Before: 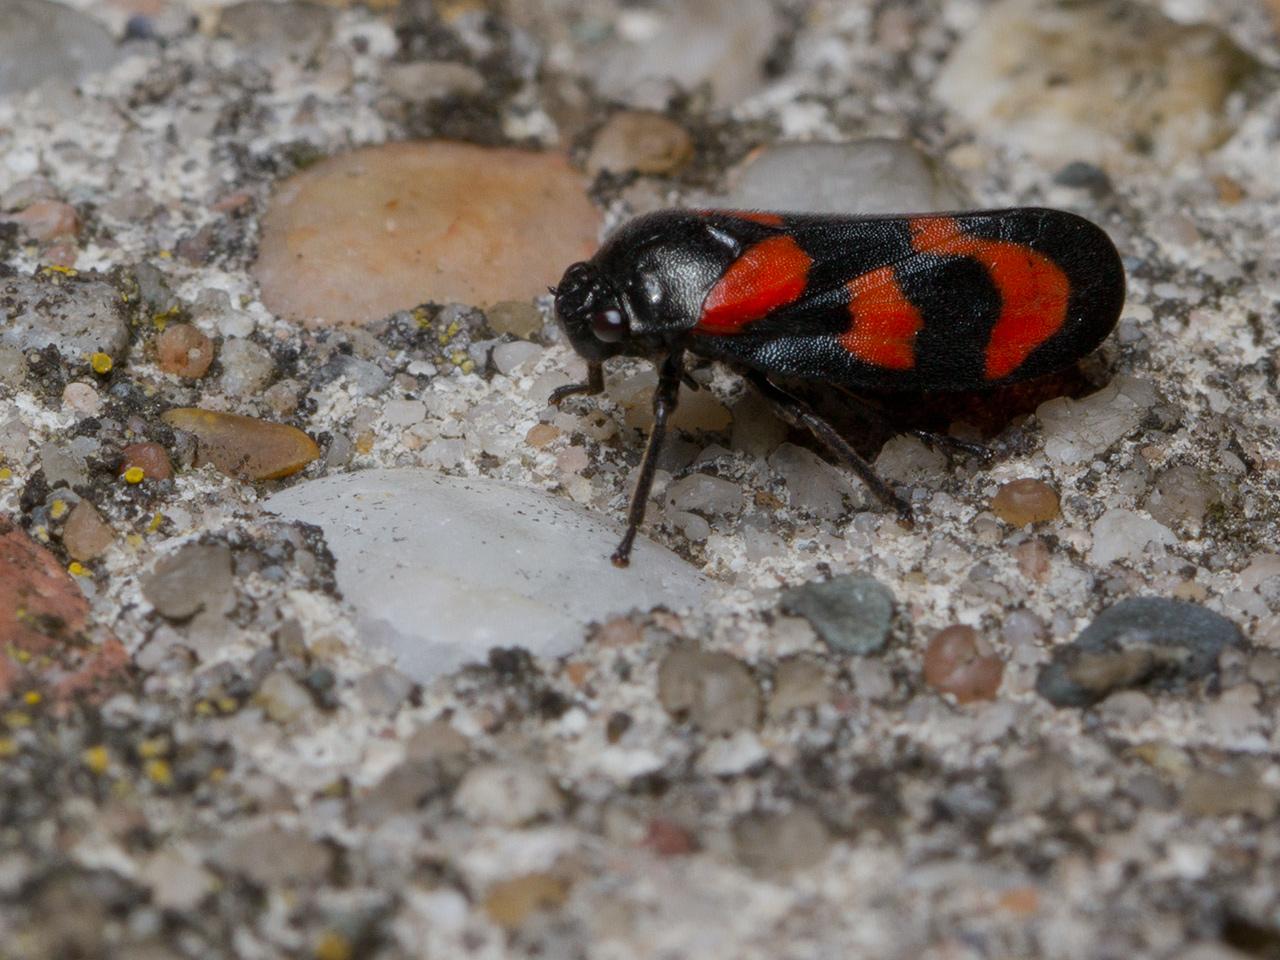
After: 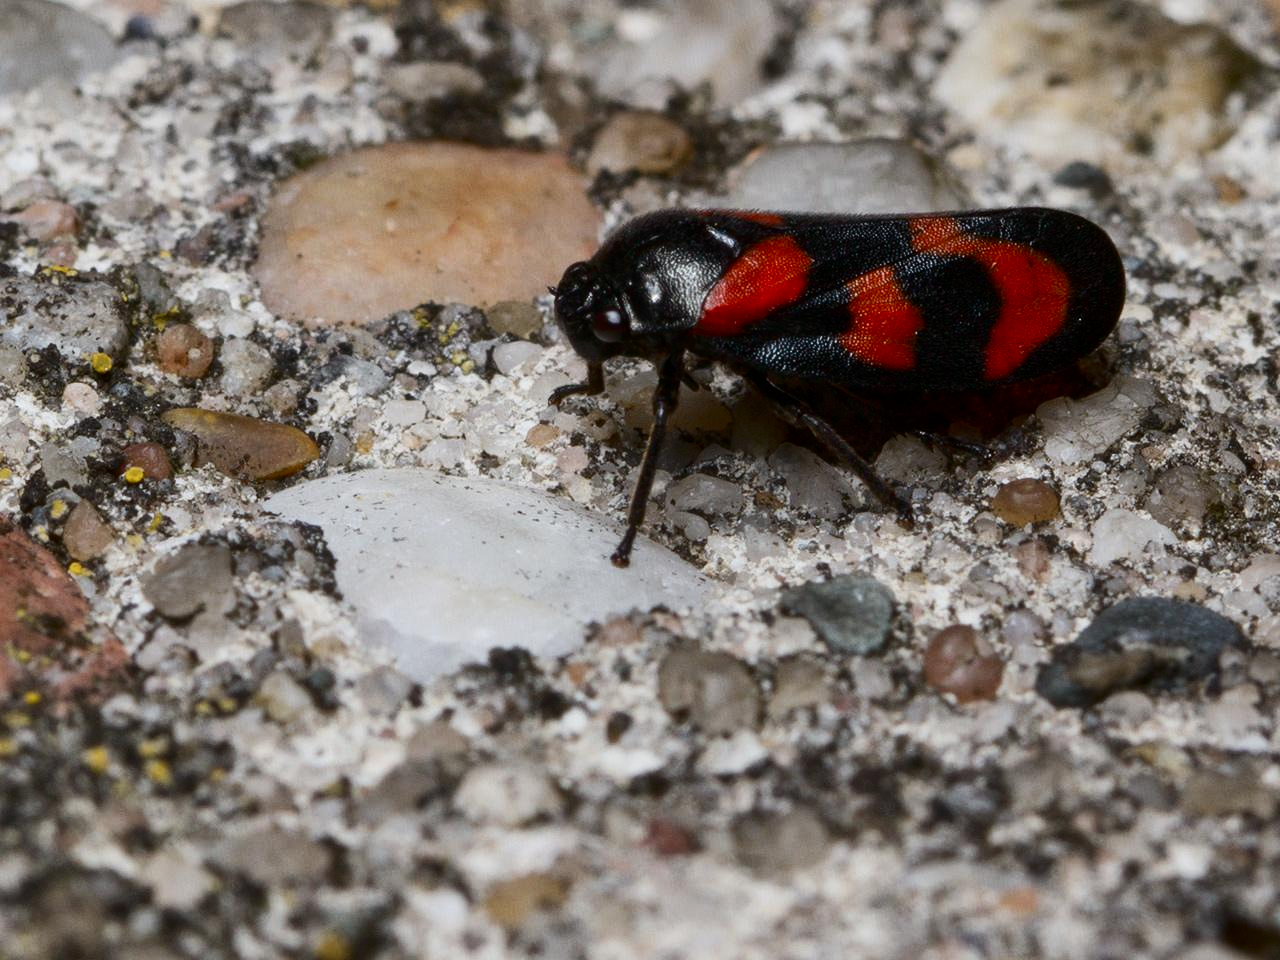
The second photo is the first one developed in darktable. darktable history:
contrast brightness saturation: contrast 0.281
